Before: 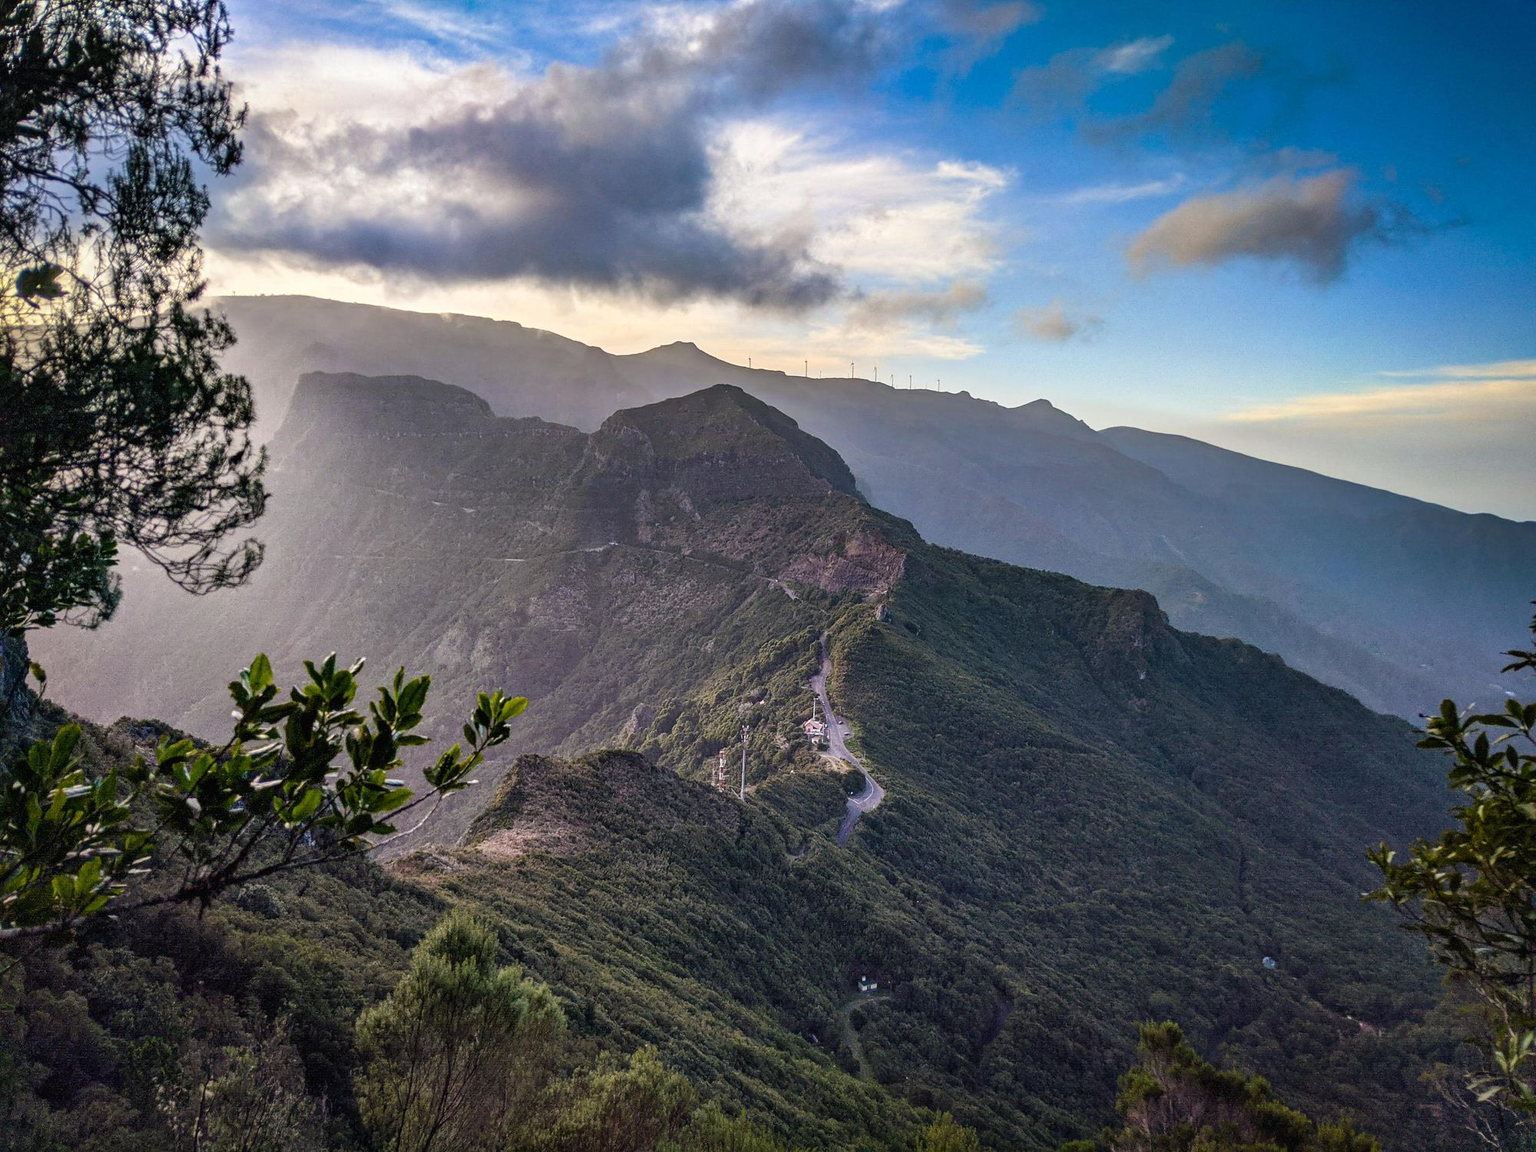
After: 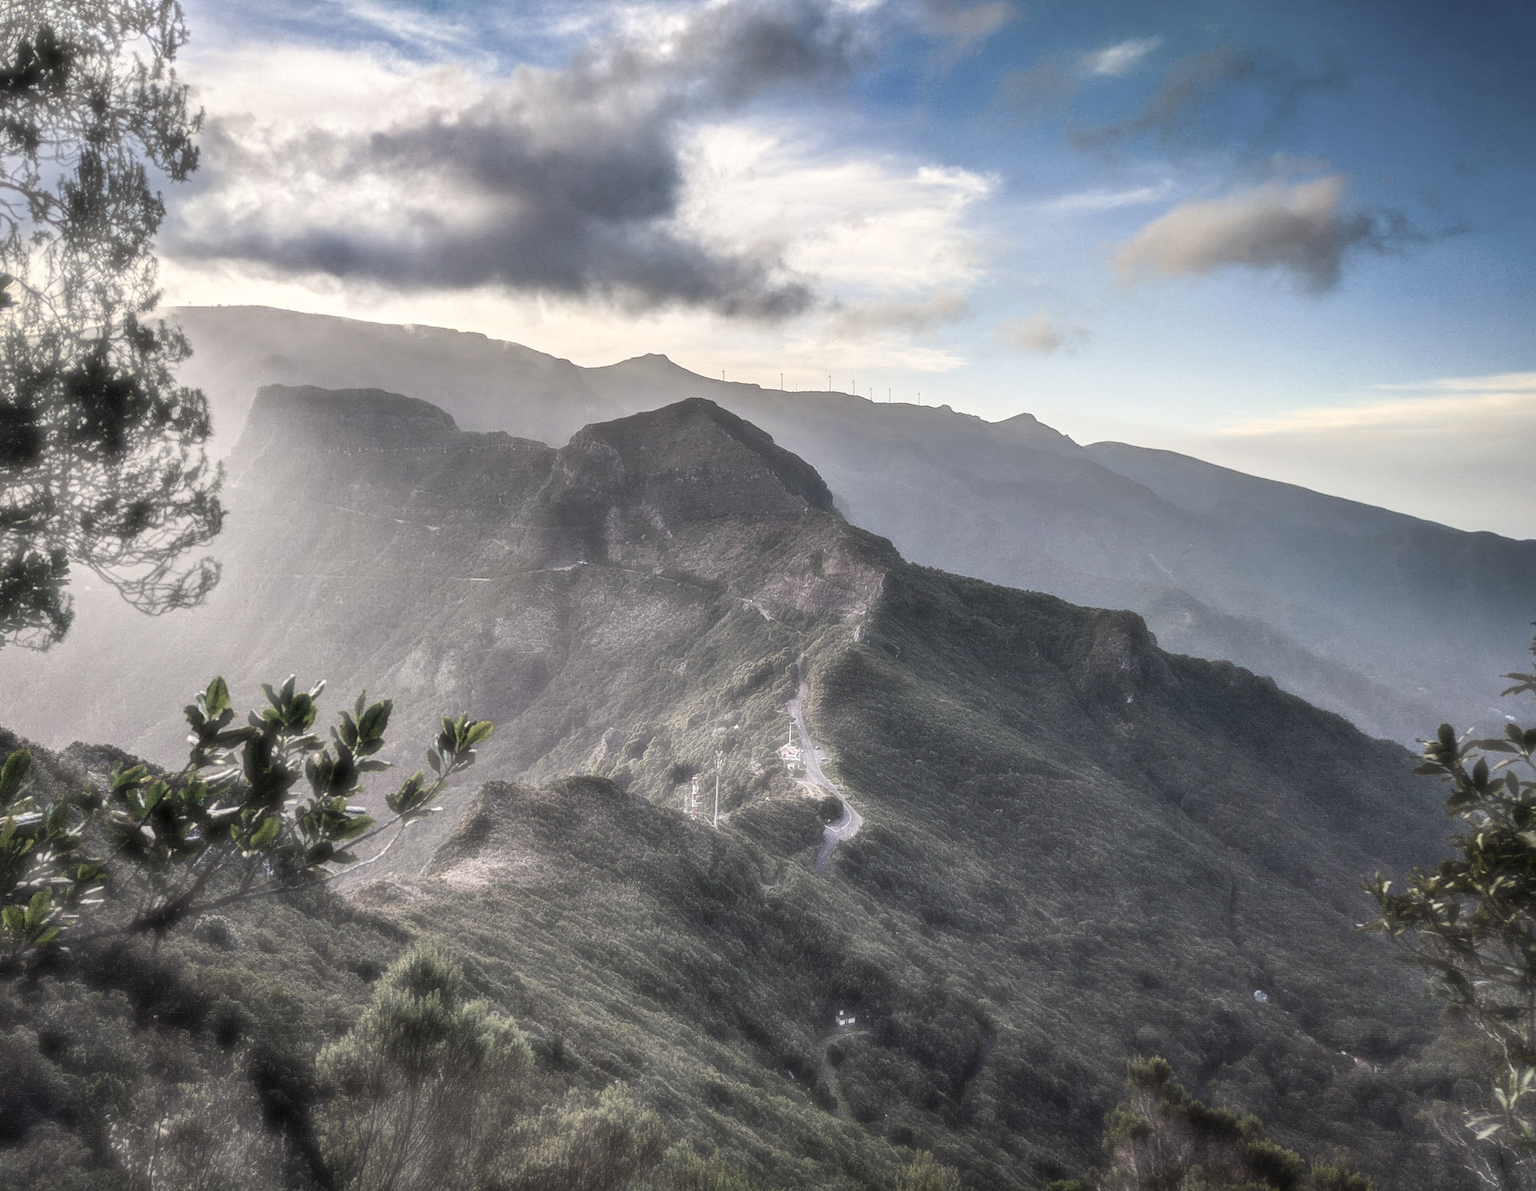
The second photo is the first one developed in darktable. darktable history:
local contrast: on, module defaults
crop and rotate: left 3.323%
shadows and highlights: radius 336.24, shadows 28.11, soften with gaussian
contrast brightness saturation: contrast 0.104, saturation -0.301
tone equalizer: edges refinement/feathering 500, mask exposure compensation -1.57 EV, preserve details no
haze removal: strength -0.892, distance 0.228, compatibility mode true, adaptive false
